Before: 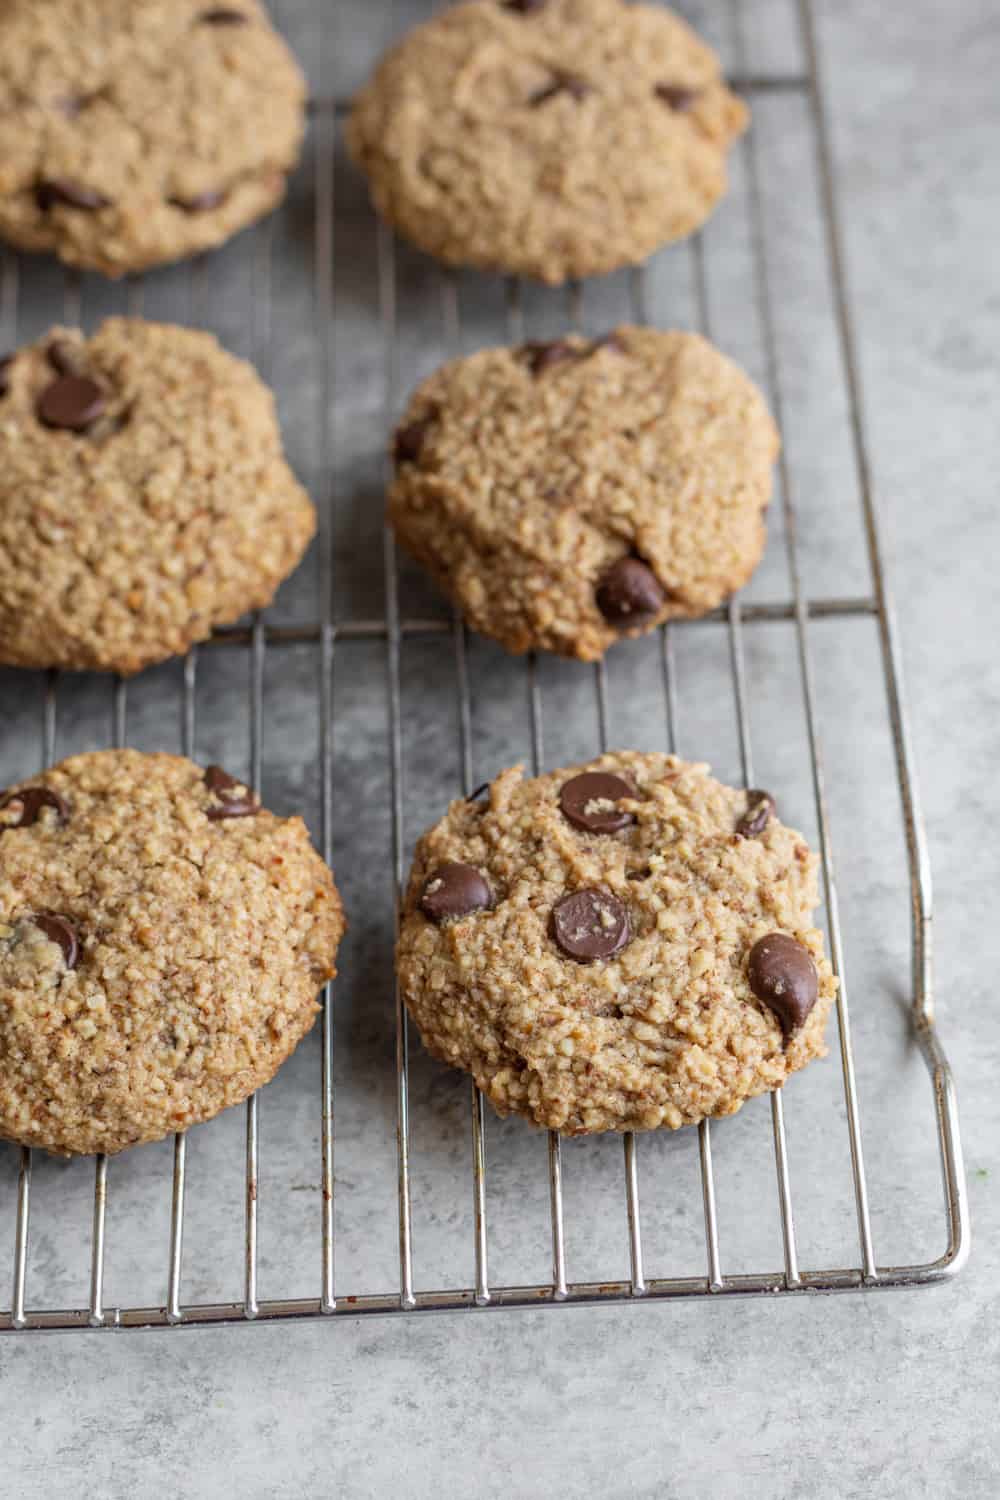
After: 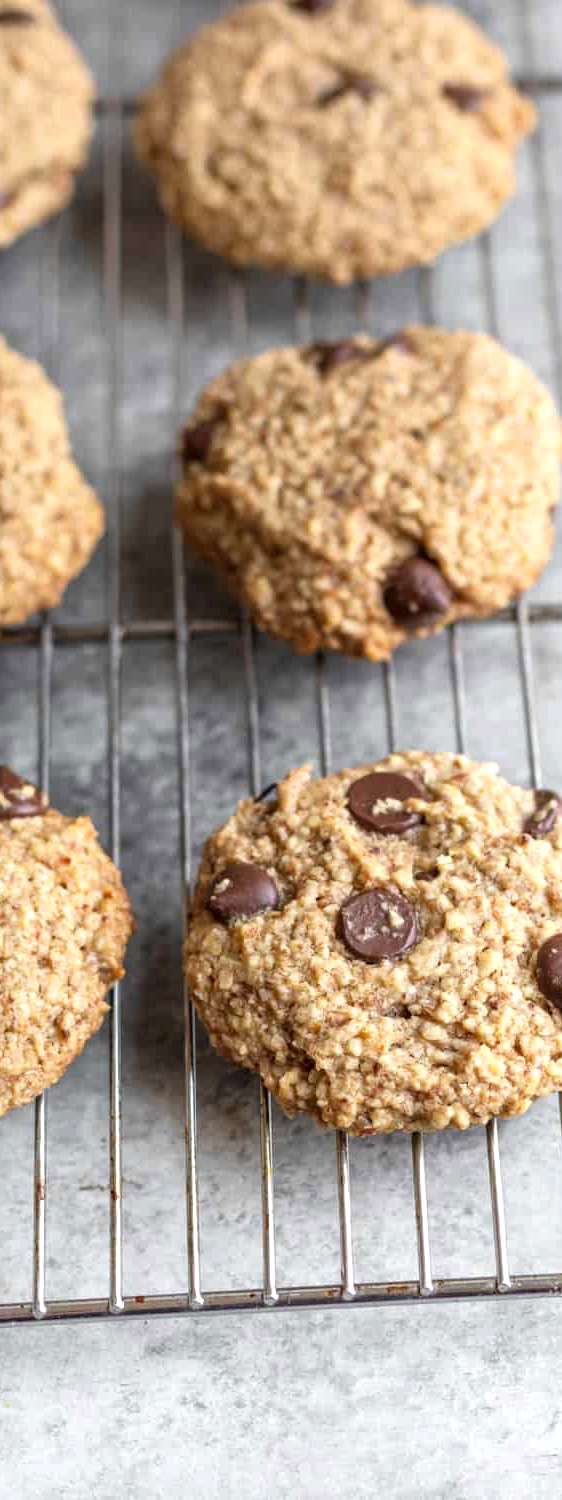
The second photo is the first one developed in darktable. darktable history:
crop: left 21.231%, right 22.525%
exposure: black level correction 0, exposure 0.499 EV, compensate highlight preservation false
local contrast: mode bilateral grid, contrast 19, coarseness 51, detail 119%, midtone range 0.2
